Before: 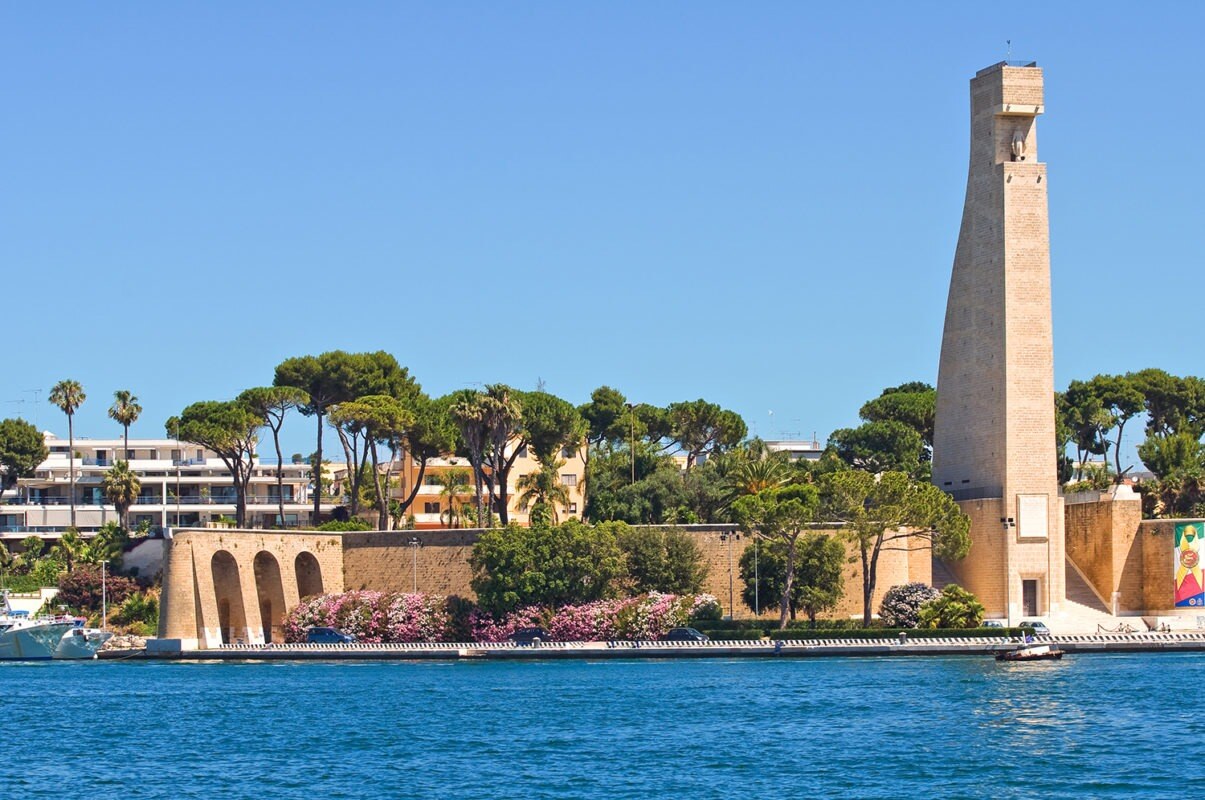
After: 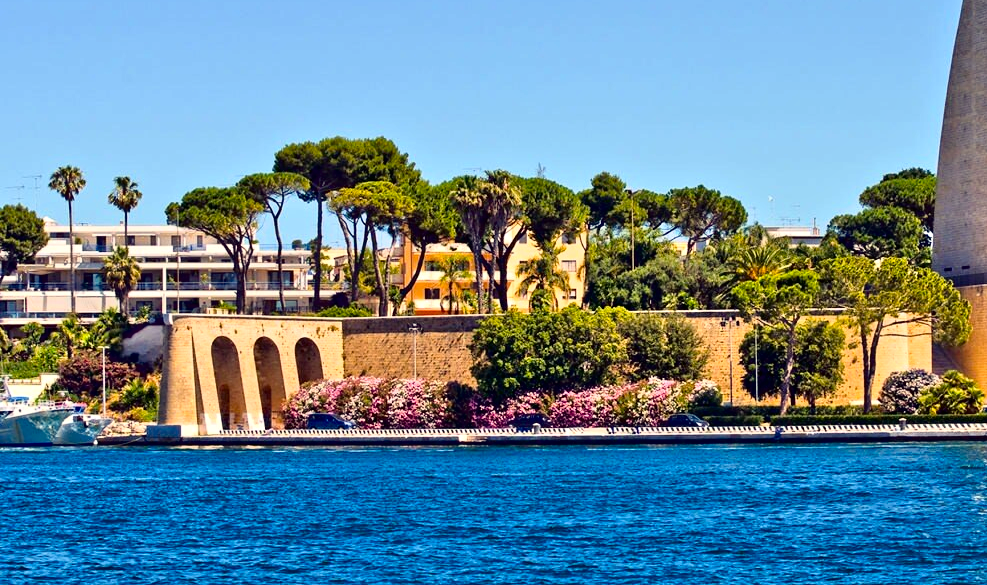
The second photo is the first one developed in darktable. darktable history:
color balance rgb: shadows lift › luminance -21.924%, shadows lift › chroma 9.035%, shadows lift › hue 285.08°, power › luminance -8.858%, highlights gain › chroma 2.012%, highlights gain › hue 64.89°, perceptual saturation grading › global saturation 31.098%, global vibrance 9.925%
tone curve: curves: ch0 [(0, 0) (0.078, 0) (0.241, 0.056) (0.59, 0.574) (0.802, 0.868) (1, 1)], color space Lab, independent channels
crop: top 26.772%, right 18.033%
tone equalizer: -7 EV 0.149 EV, -6 EV 0.563 EV, -5 EV 1.12 EV, -4 EV 1.29 EV, -3 EV 1.18 EV, -2 EV 0.6 EV, -1 EV 0.163 EV, mask exposure compensation -0.511 EV
